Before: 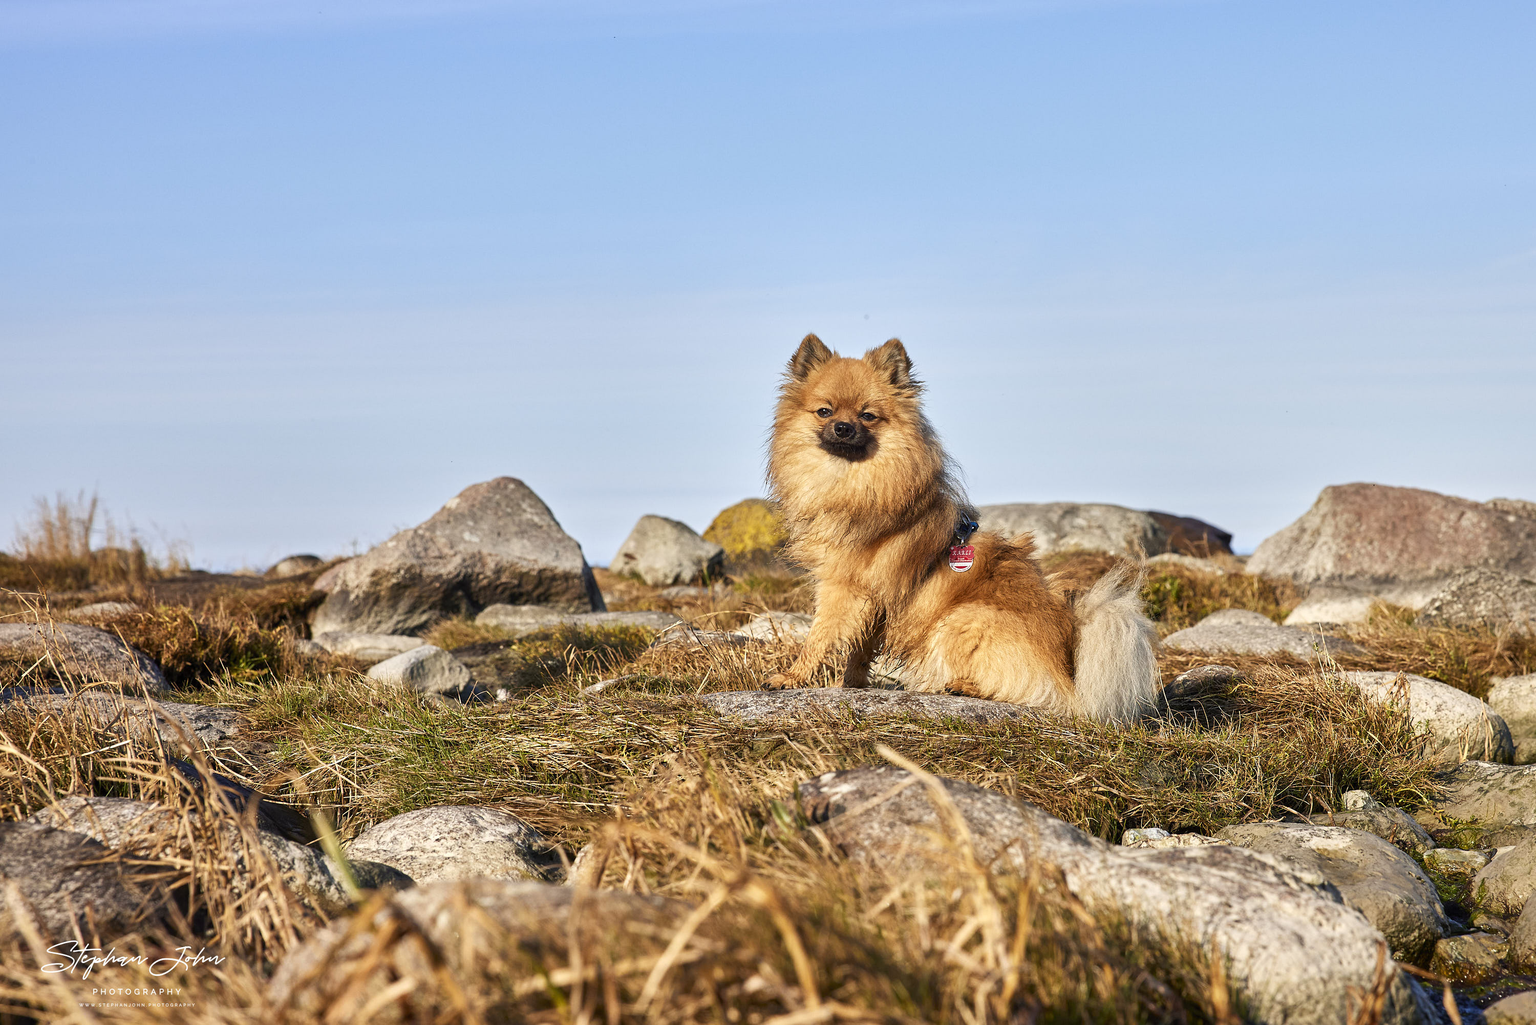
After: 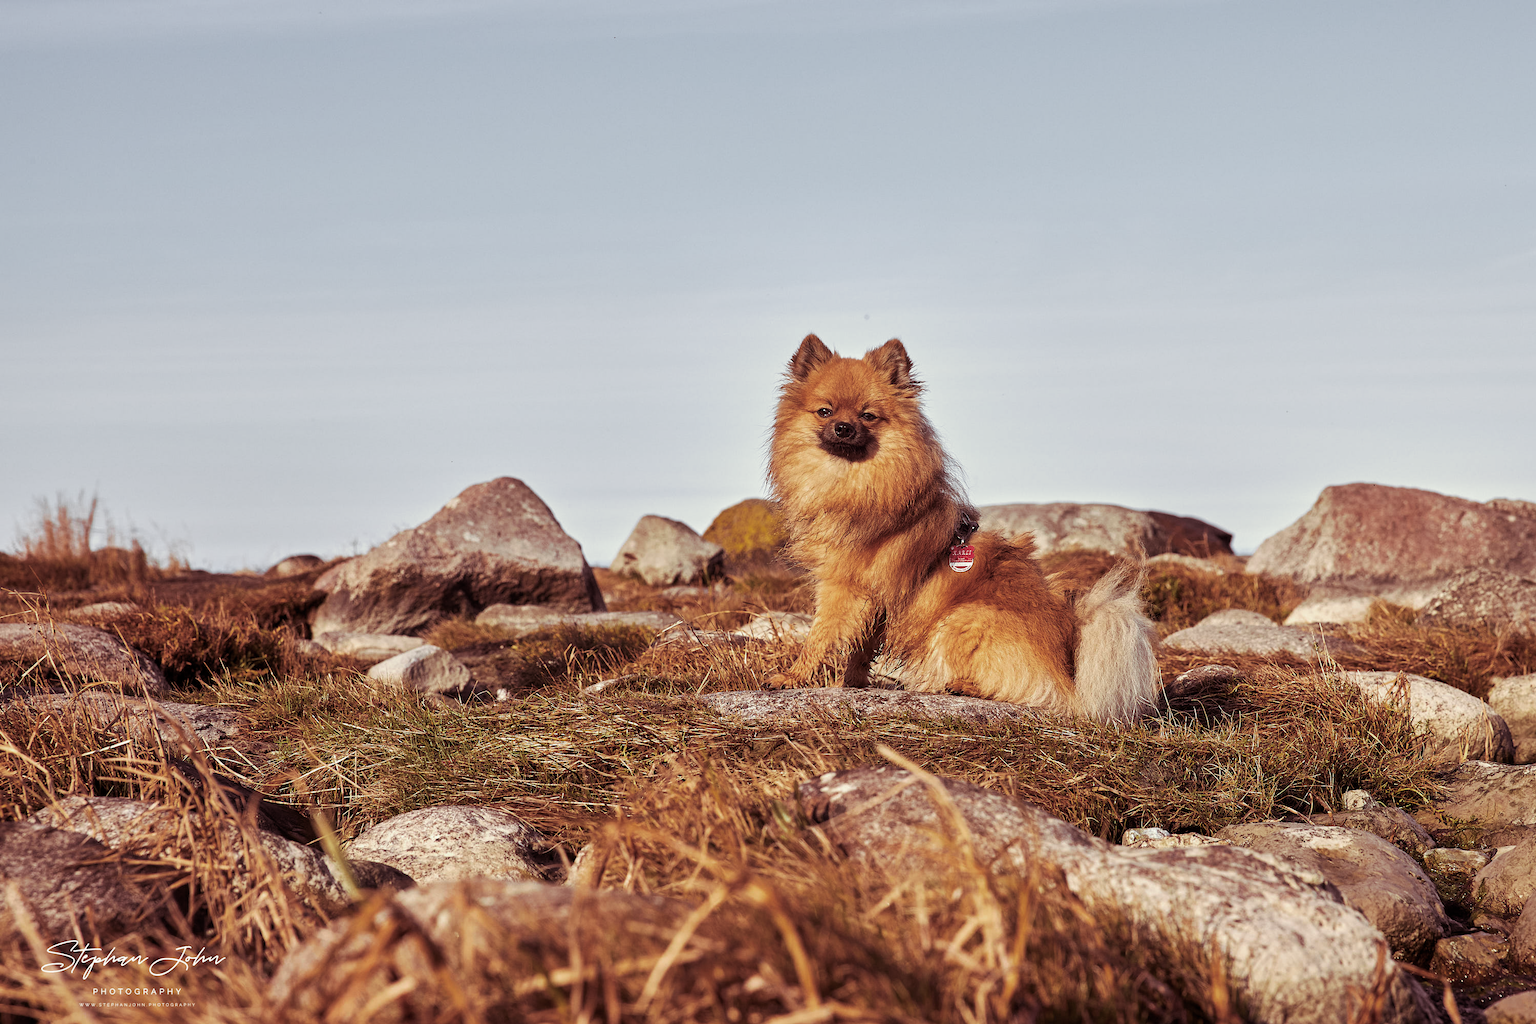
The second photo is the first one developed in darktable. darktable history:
split-toning: on, module defaults
color zones: curves: ch0 [(0.004, 0.388) (0.125, 0.392) (0.25, 0.404) (0.375, 0.5) (0.5, 0.5) (0.625, 0.5) (0.75, 0.5) (0.875, 0.5)]; ch1 [(0, 0.5) (0.125, 0.5) (0.25, 0.5) (0.375, 0.124) (0.524, 0.124) (0.645, 0.128) (0.789, 0.132) (0.914, 0.096) (0.998, 0.068)]
